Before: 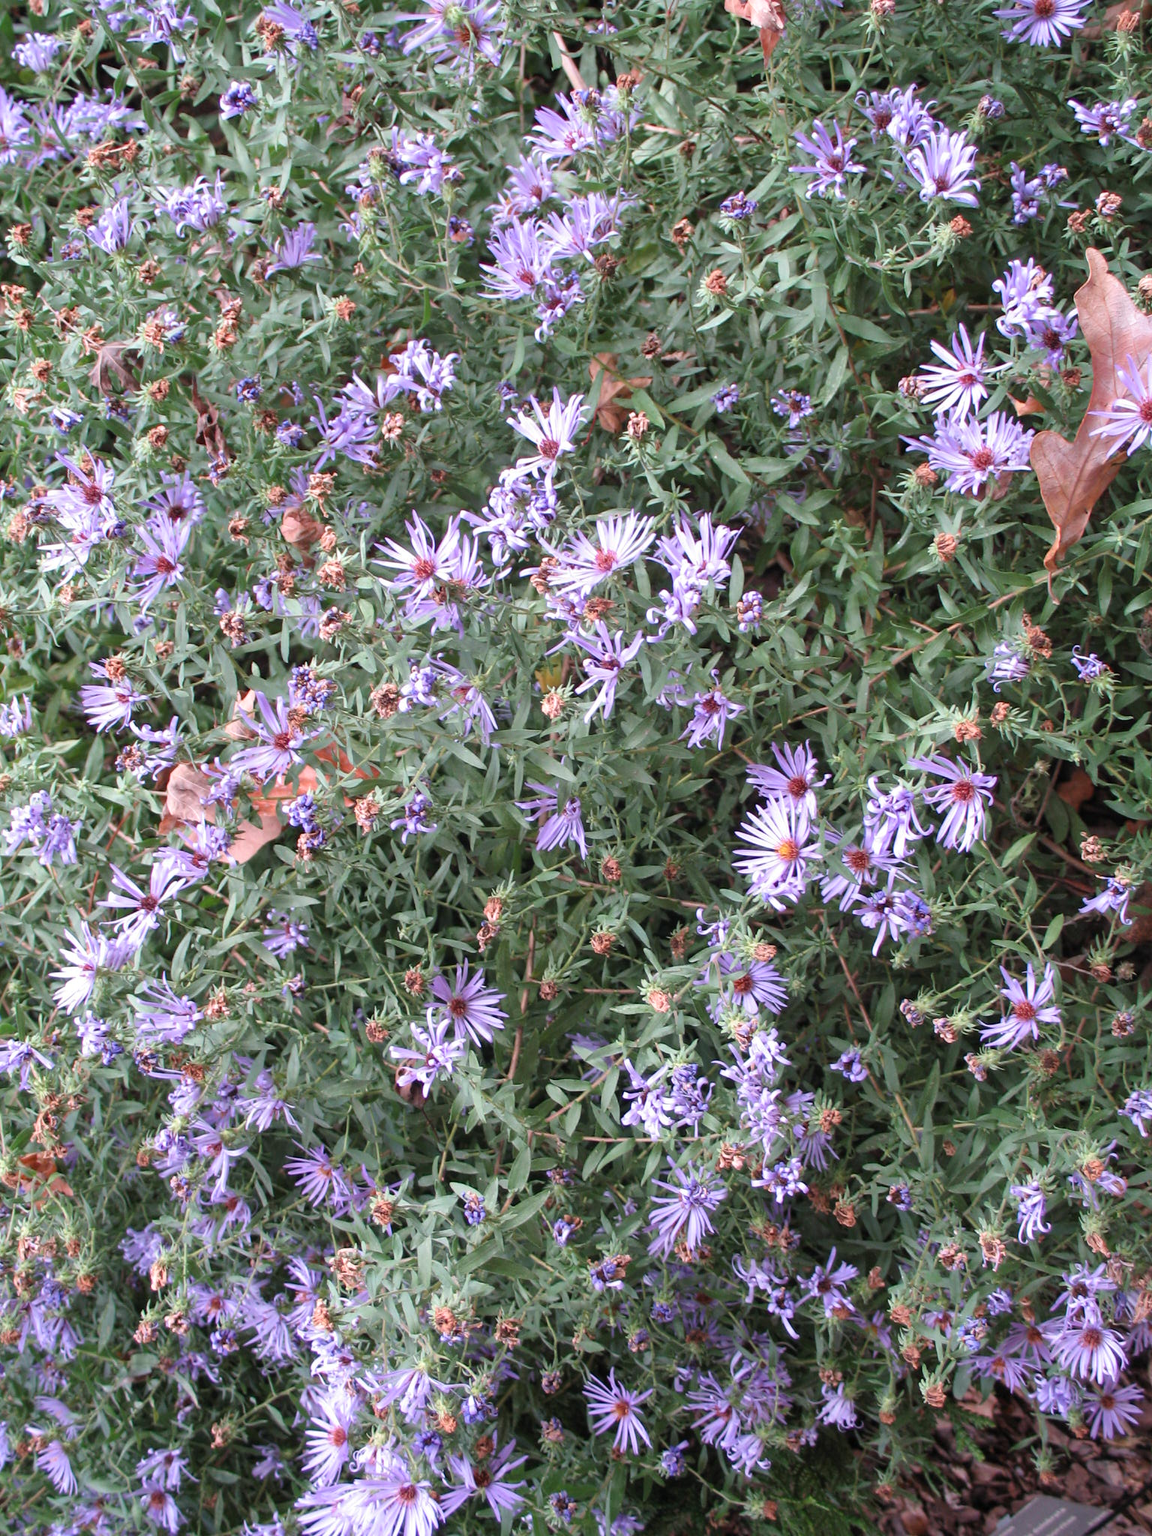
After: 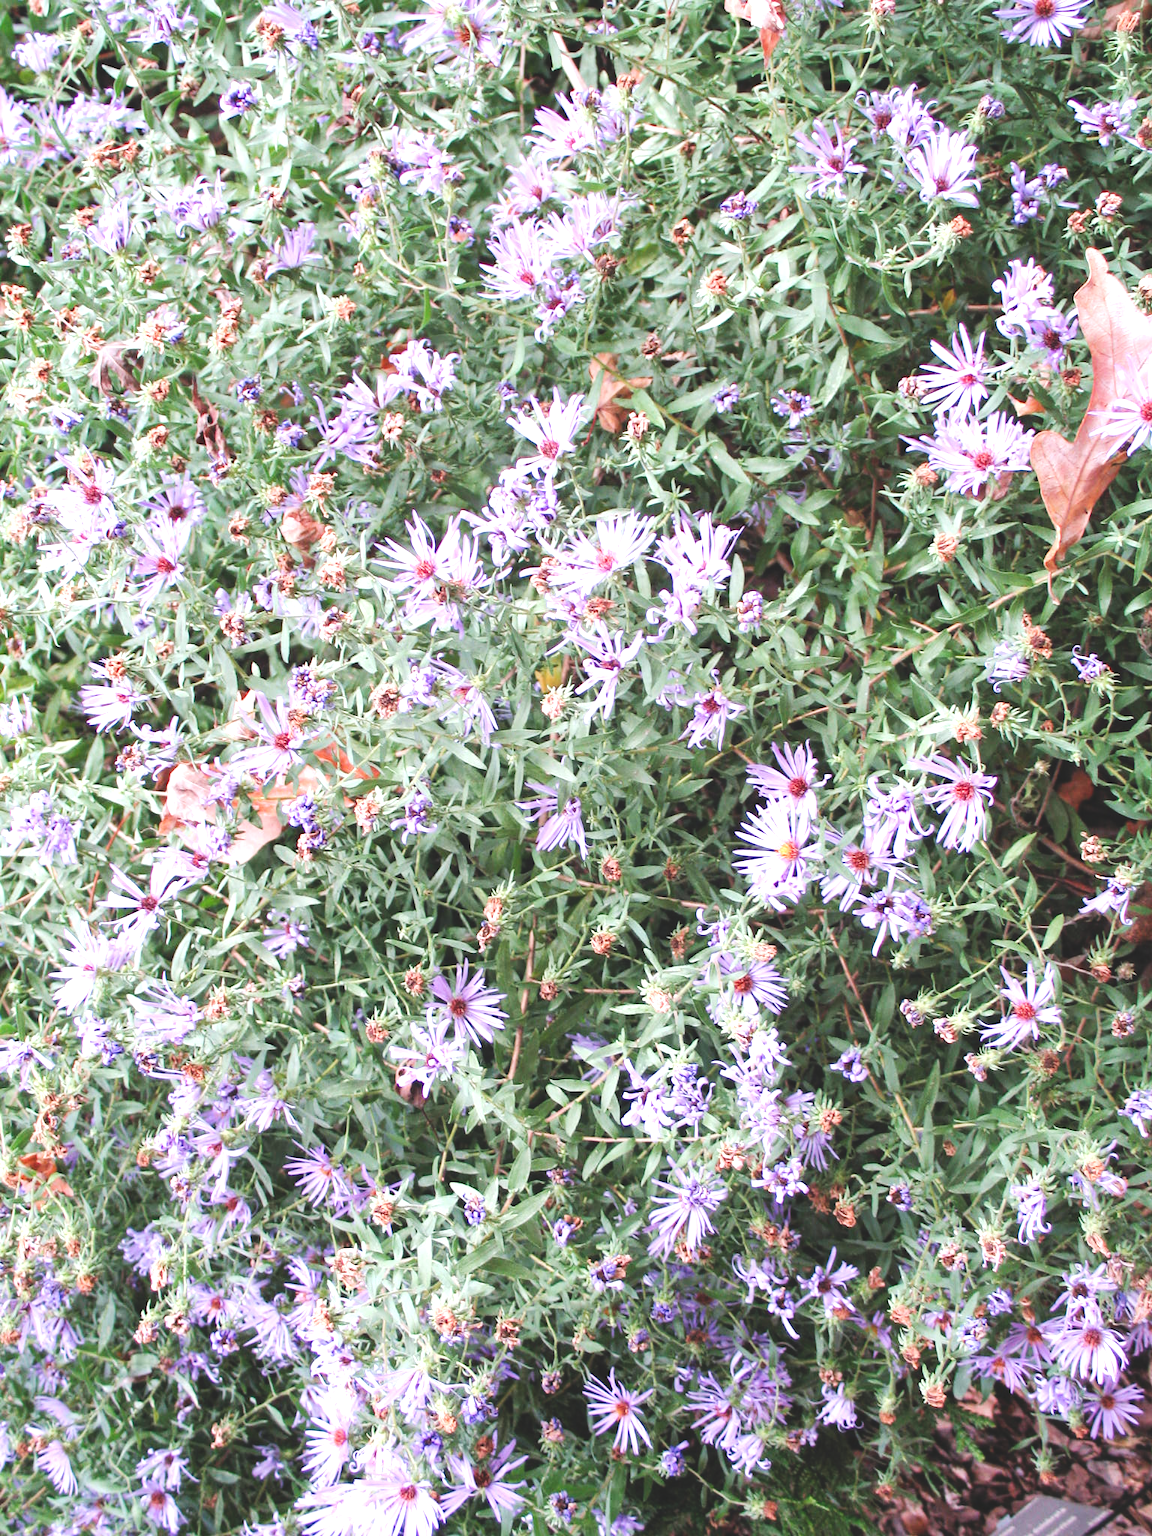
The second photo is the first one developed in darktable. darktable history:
exposure: black level correction 0, exposure 0.861 EV, compensate highlight preservation false
tone curve: curves: ch0 [(0, 0.129) (0.187, 0.207) (0.729, 0.789) (1, 1)], preserve colors none
